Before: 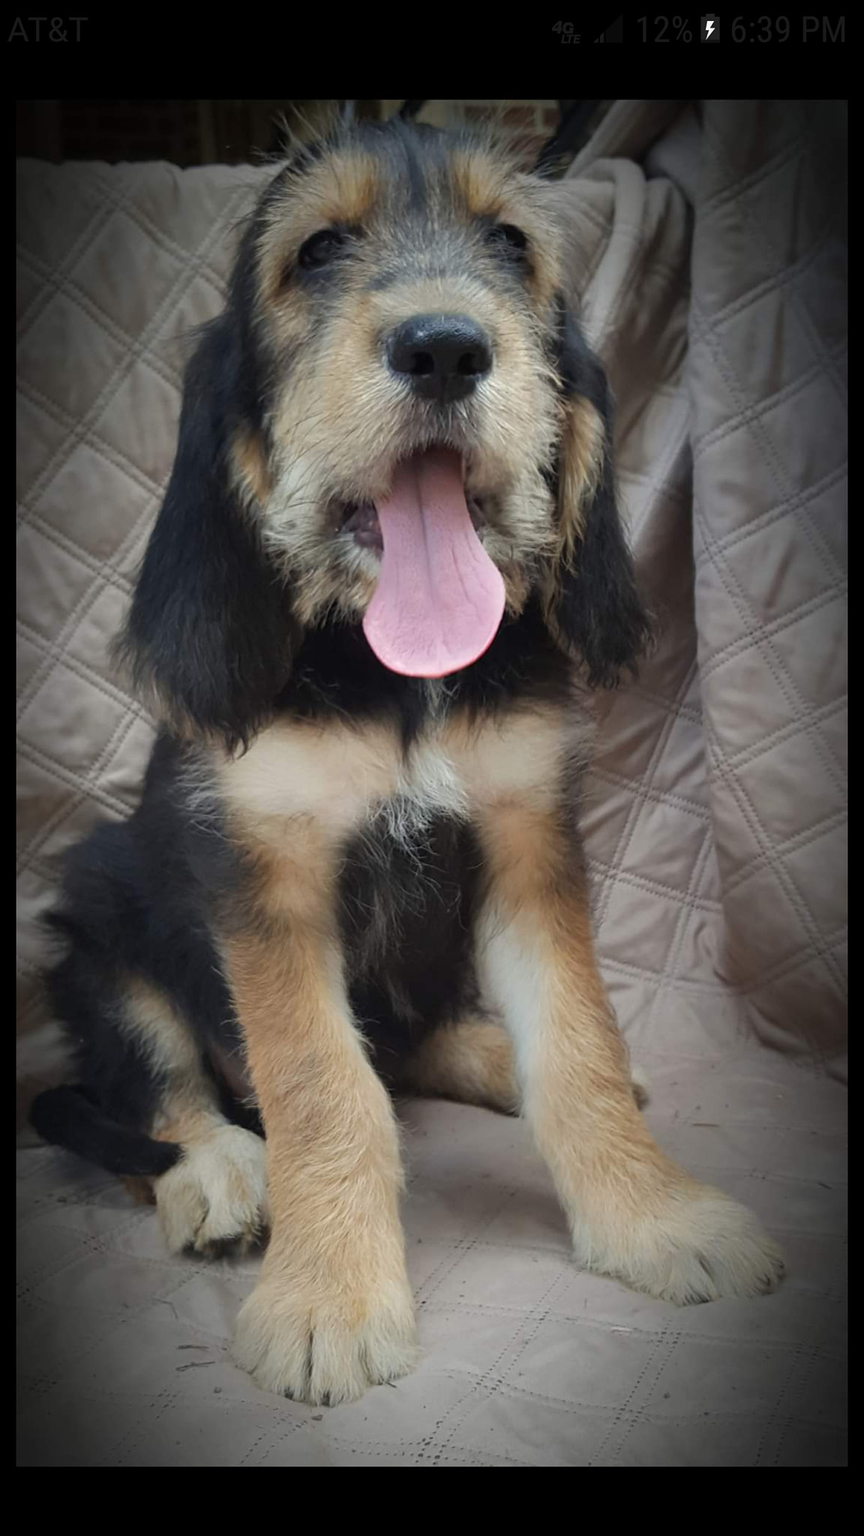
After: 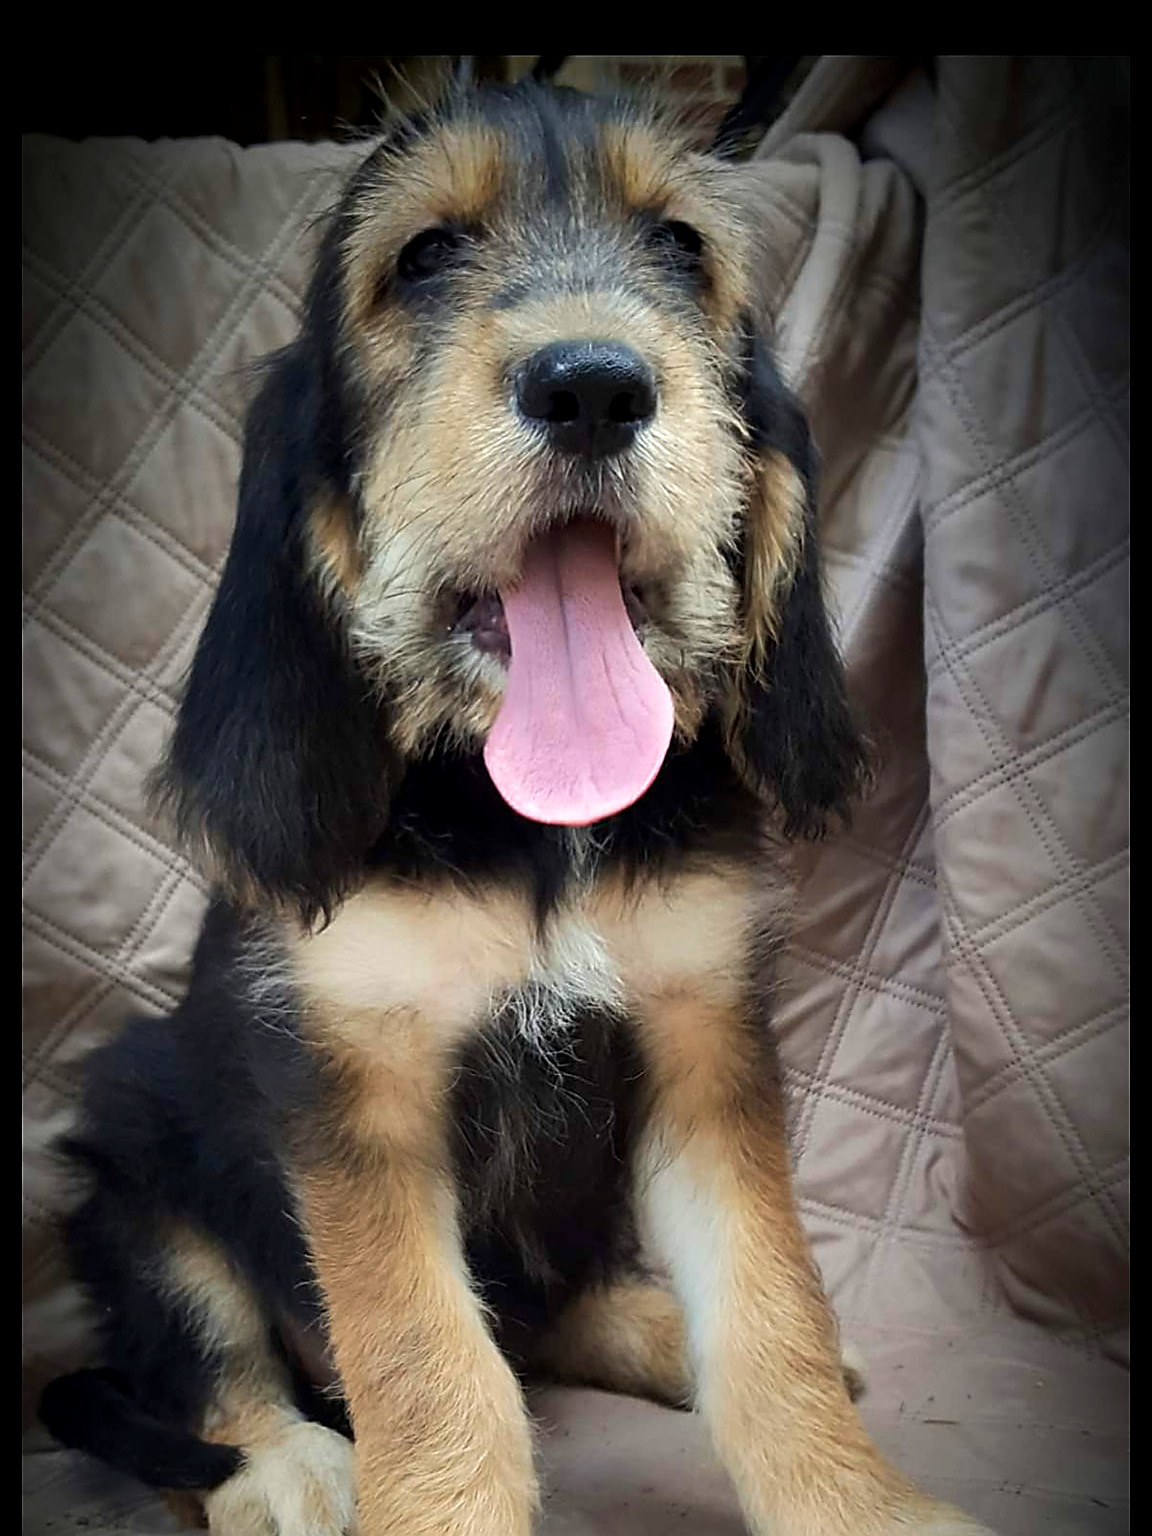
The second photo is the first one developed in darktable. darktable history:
exposure: black level correction 0.005, exposure 0.014 EV, compensate highlight preservation false
sharpen: radius 1.4, amount 1.25, threshold 0.7
crop: top 3.857%, bottom 21.132%
tone equalizer: -8 EV -0.417 EV, -7 EV -0.389 EV, -6 EV -0.333 EV, -5 EV -0.222 EV, -3 EV 0.222 EV, -2 EV 0.333 EV, -1 EV 0.389 EV, +0 EV 0.417 EV, edges refinement/feathering 500, mask exposure compensation -1.57 EV, preserve details no
velvia: on, module defaults
